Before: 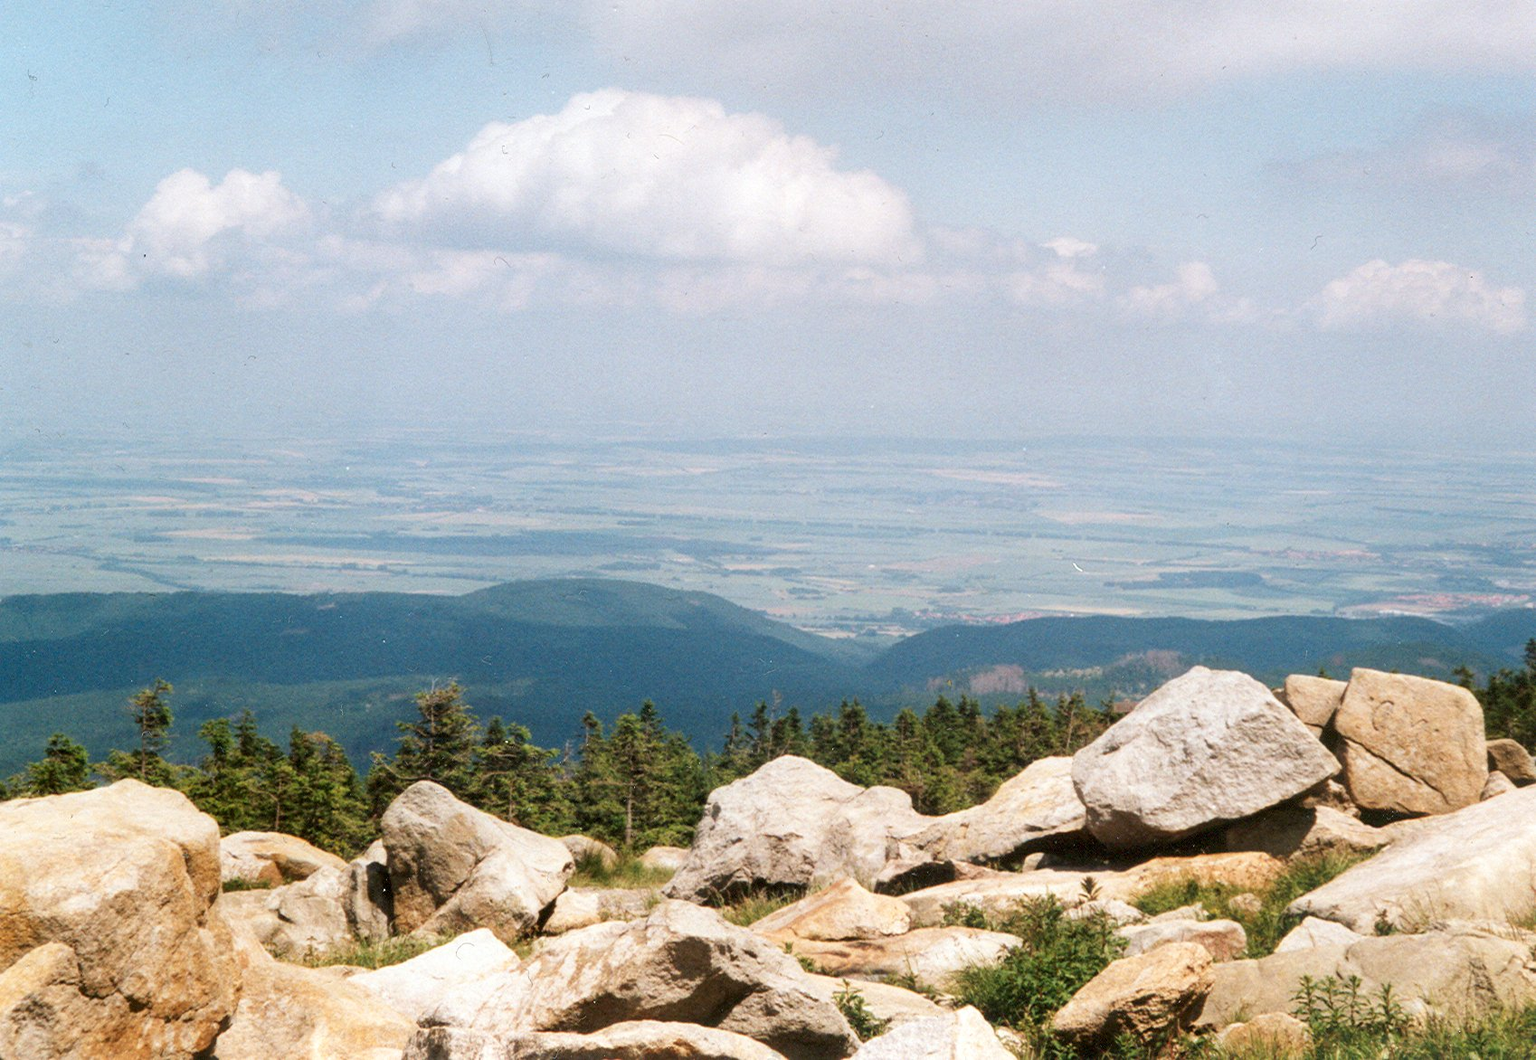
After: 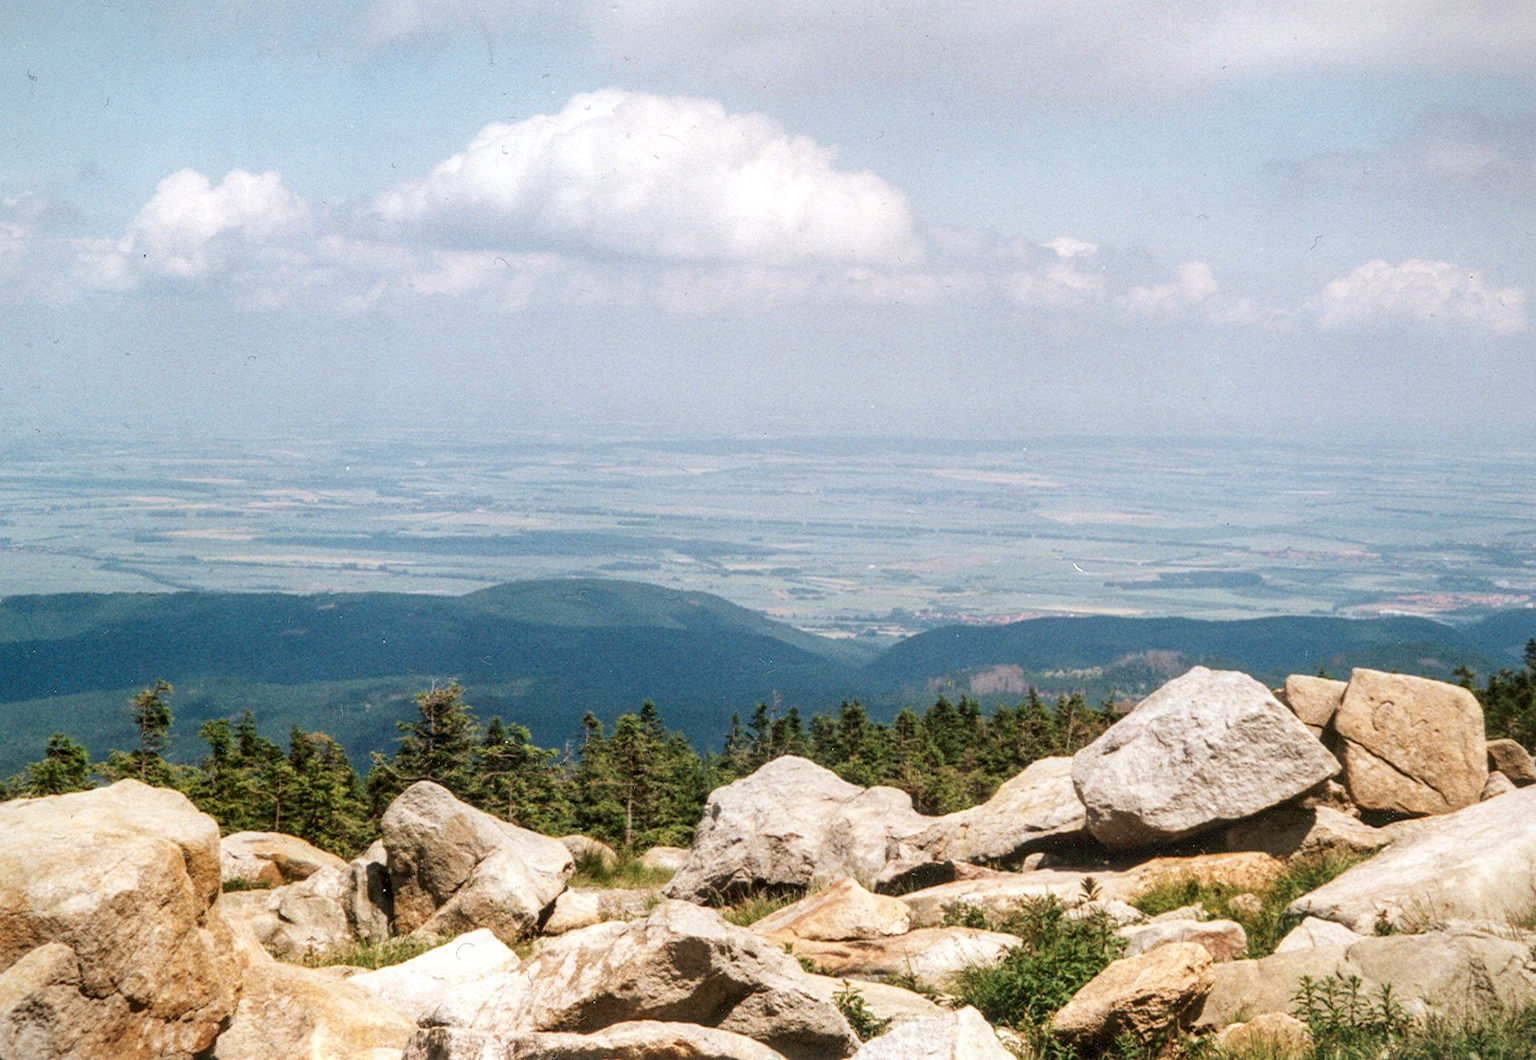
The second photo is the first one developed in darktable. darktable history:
vignetting: fall-off start 97.36%, fall-off radius 78.42%, brightness -0.678, width/height ratio 1.12
local contrast: on, module defaults
